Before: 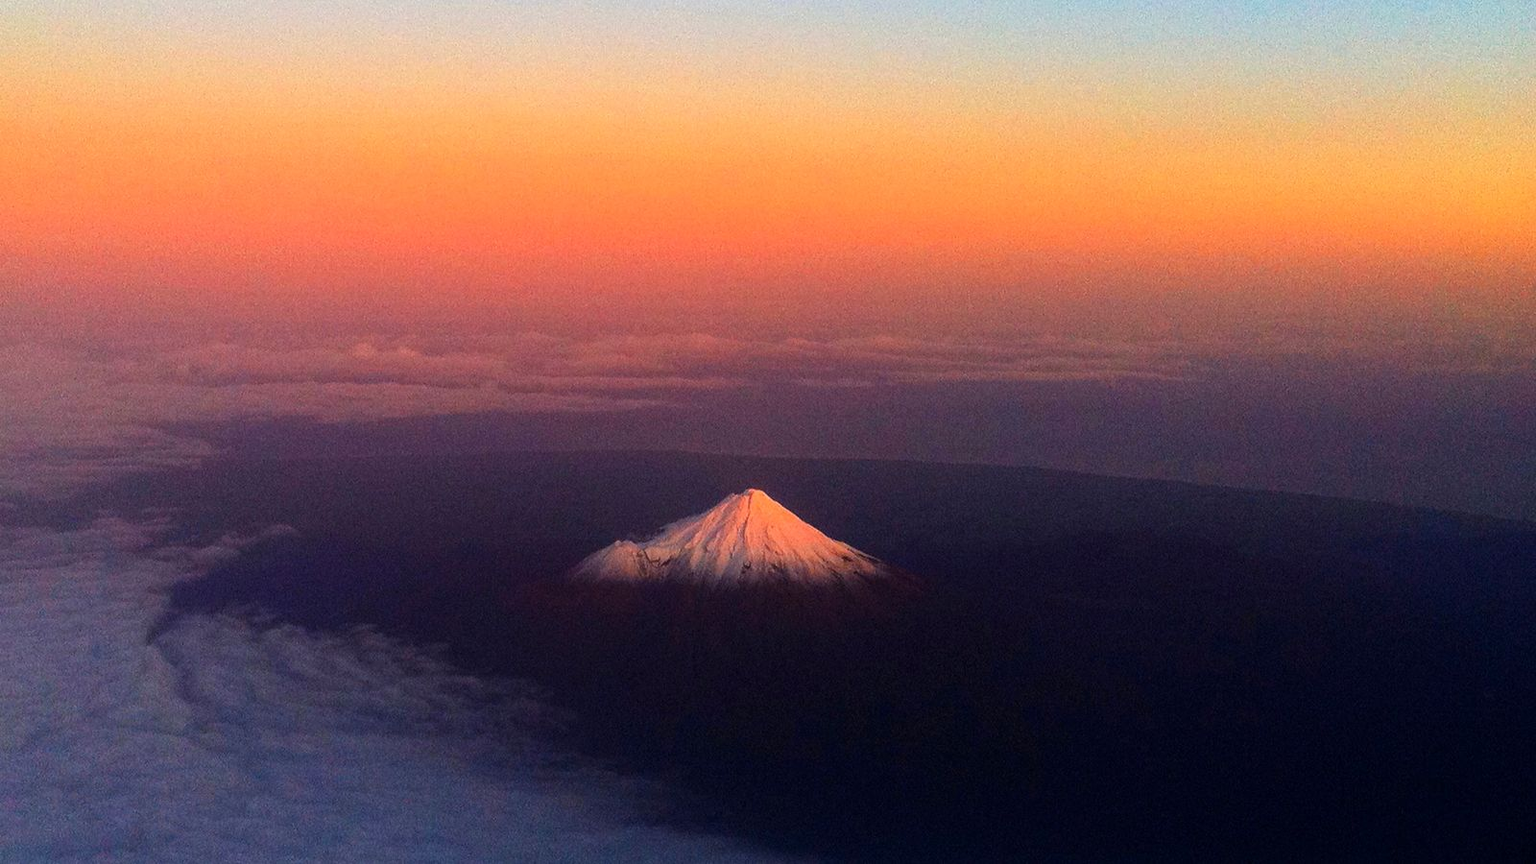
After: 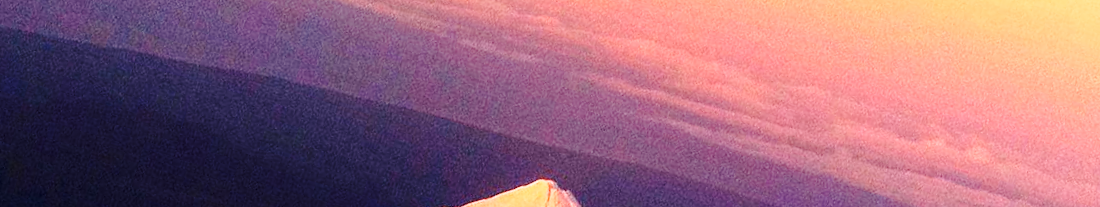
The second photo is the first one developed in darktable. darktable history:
exposure: black level correction 0, exposure 0.6 EV, compensate highlight preservation false
crop and rotate: angle 16.12°, top 30.835%, bottom 35.653%
base curve: curves: ch0 [(0, 0) (0.028, 0.03) (0.121, 0.232) (0.46, 0.748) (0.859, 0.968) (1, 1)], preserve colors none
